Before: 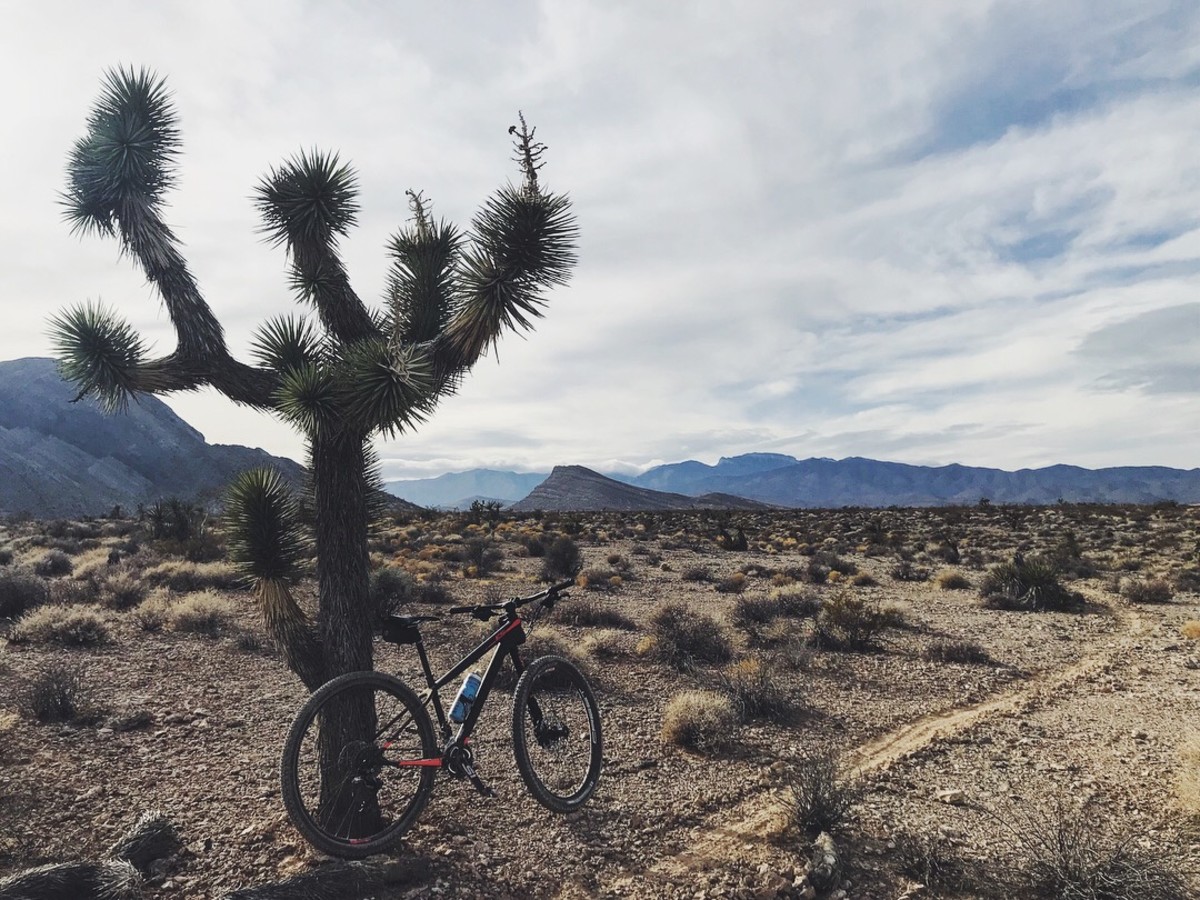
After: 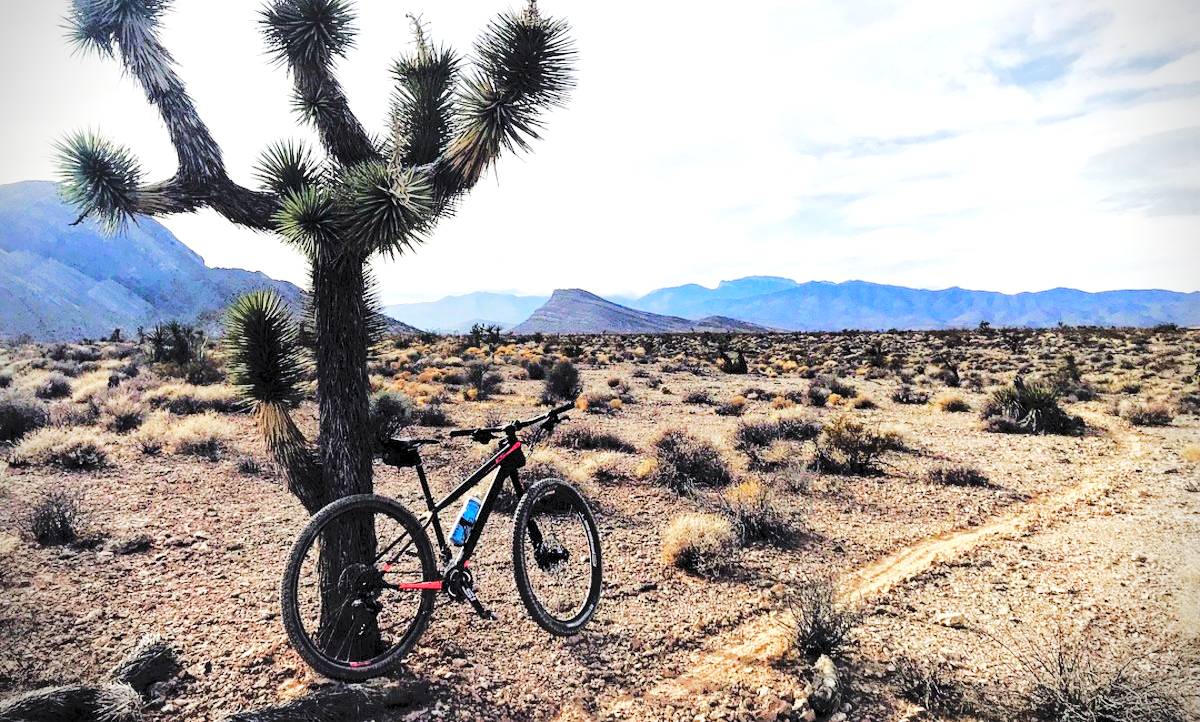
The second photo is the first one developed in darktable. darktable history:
crop and rotate: top 19.674%
shadows and highlights: shadows 62.76, white point adjustment 0.518, highlights -33.47, compress 83.57%
tone equalizer: on, module defaults
levels: levels [0.044, 0.416, 0.908]
tone curve: curves: ch0 [(0, 0) (0.003, 0.019) (0.011, 0.019) (0.025, 0.023) (0.044, 0.032) (0.069, 0.046) (0.1, 0.073) (0.136, 0.129) (0.177, 0.207) (0.224, 0.295) (0.277, 0.394) (0.335, 0.48) (0.399, 0.524) (0.468, 0.575) (0.543, 0.628) (0.623, 0.684) (0.709, 0.739) (0.801, 0.808) (0.898, 0.9) (1, 1)], color space Lab, linked channels, preserve colors none
vignetting: dithering 16-bit output
base curve: curves: ch0 [(0, 0) (0.036, 0.025) (0.121, 0.166) (0.206, 0.329) (0.605, 0.79) (1, 1)], preserve colors none
exposure: compensate highlight preservation false
